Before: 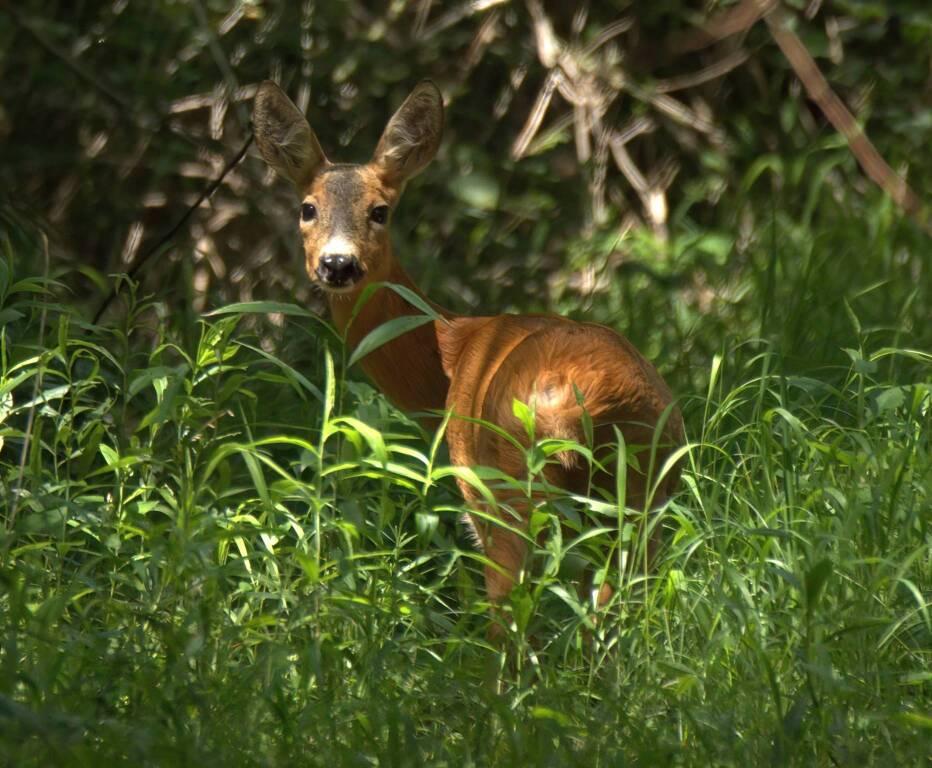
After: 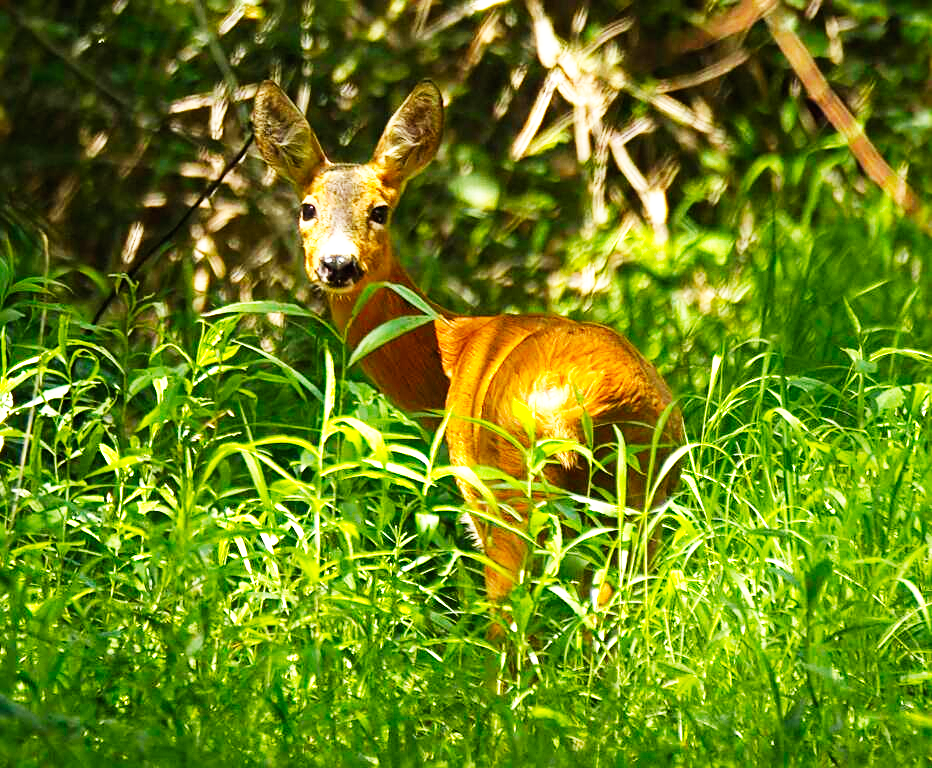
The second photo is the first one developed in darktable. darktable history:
base curve: curves: ch0 [(0, 0) (0.007, 0.004) (0.027, 0.03) (0.046, 0.07) (0.207, 0.54) (0.442, 0.872) (0.673, 0.972) (1, 1)], preserve colors none
sharpen: on, module defaults
exposure: black level correction 0, exposure 0.5 EV, compensate exposure bias true, compensate highlight preservation false
color balance rgb: perceptual saturation grading › global saturation 25%, global vibrance 20%
